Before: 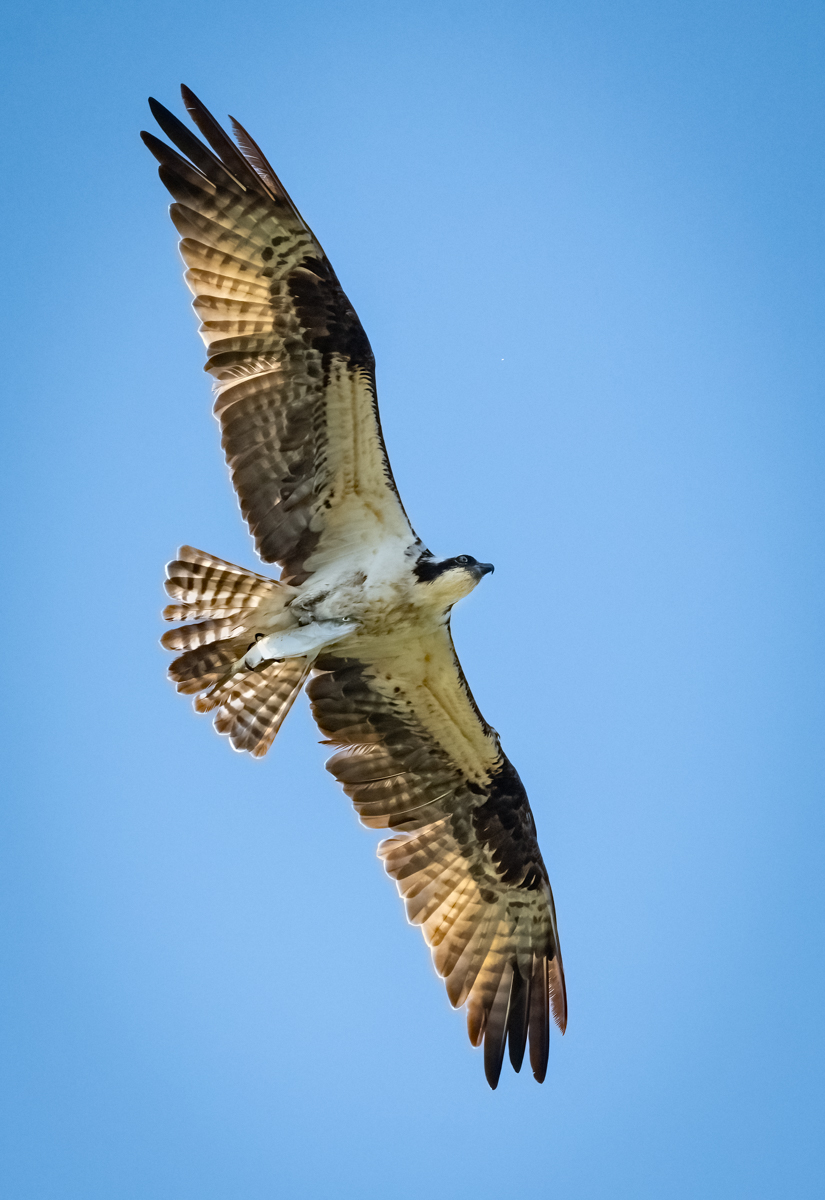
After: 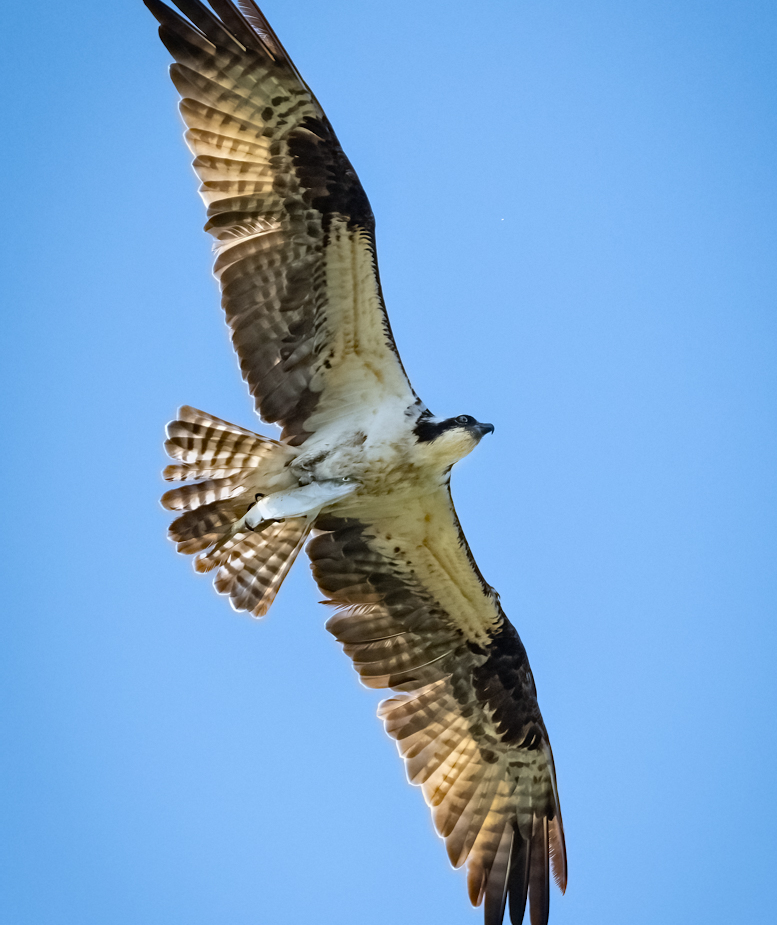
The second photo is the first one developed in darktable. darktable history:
white balance: red 0.98, blue 1.034
tone equalizer: on, module defaults
crop and rotate: angle 0.03°, top 11.643%, right 5.651%, bottom 11.189%
